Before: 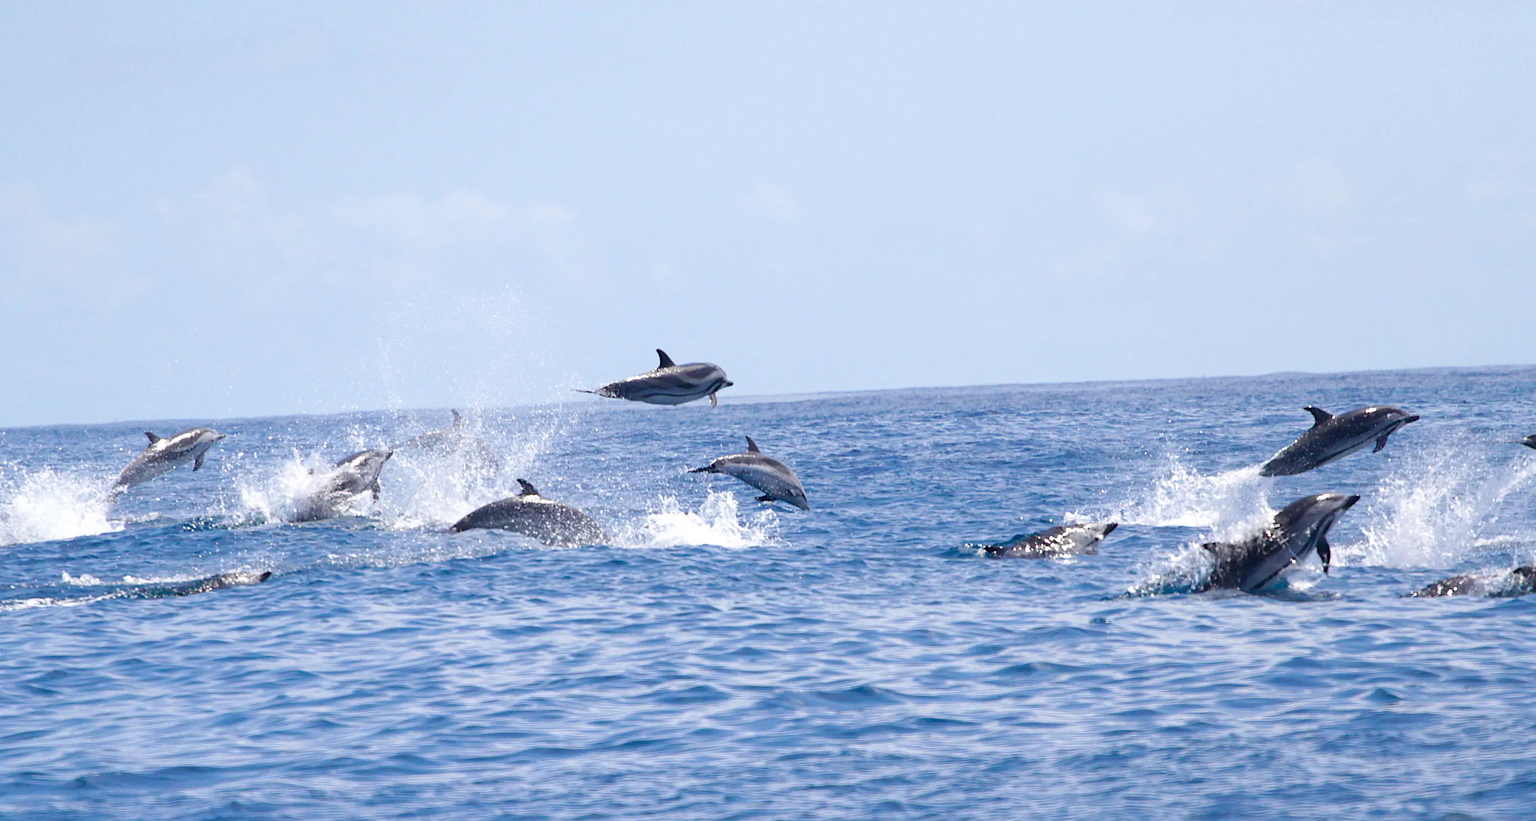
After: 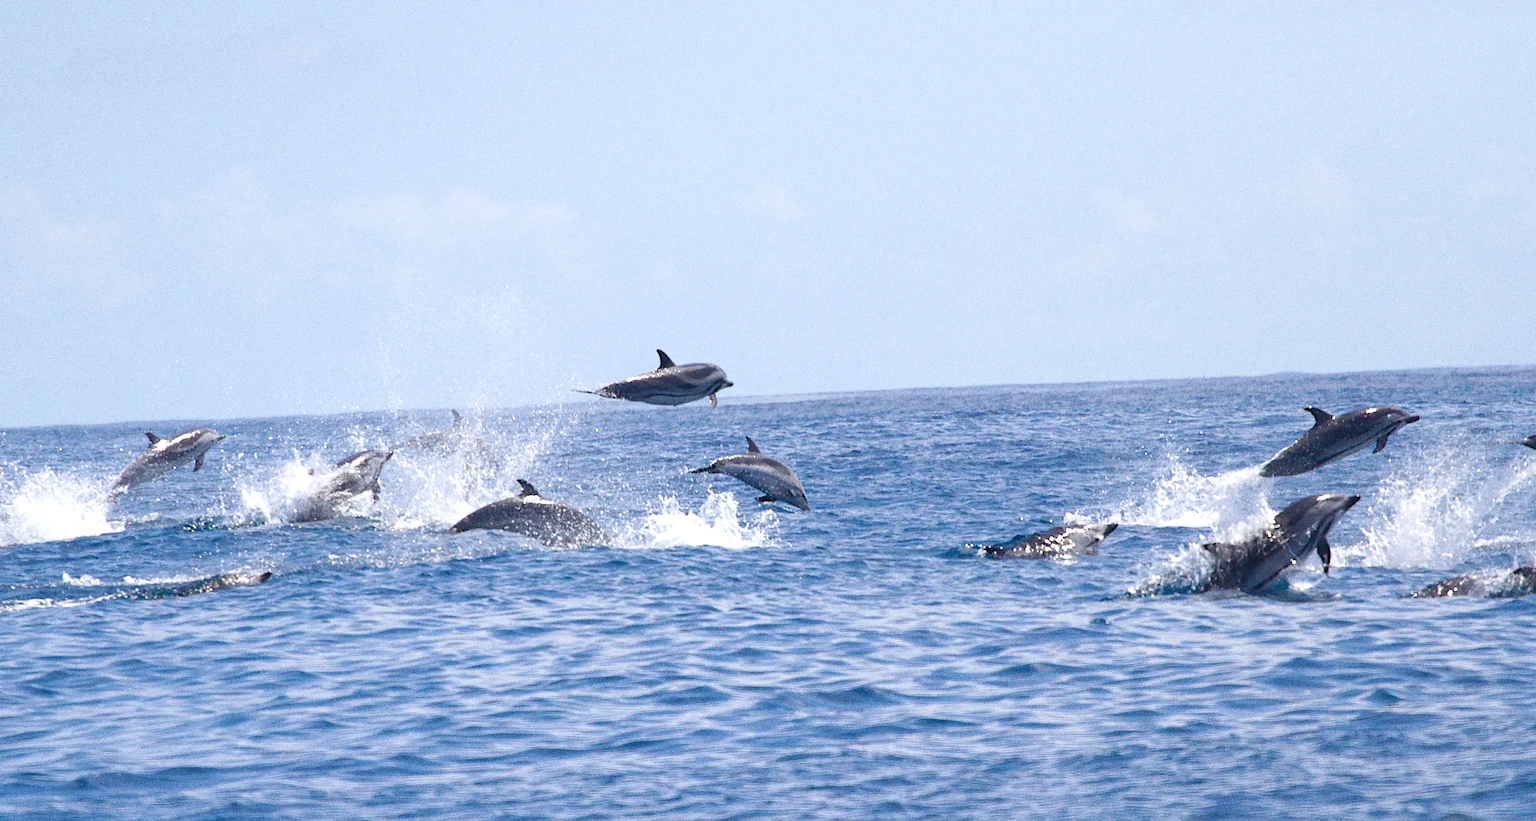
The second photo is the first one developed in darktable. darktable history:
grain: strength 49.07%
levels: levels [0.031, 0.5, 0.969]
rgb curve: curves: ch0 [(0, 0) (0.072, 0.166) (0.217, 0.293) (0.414, 0.42) (1, 1)], compensate middle gray true, preserve colors basic power
